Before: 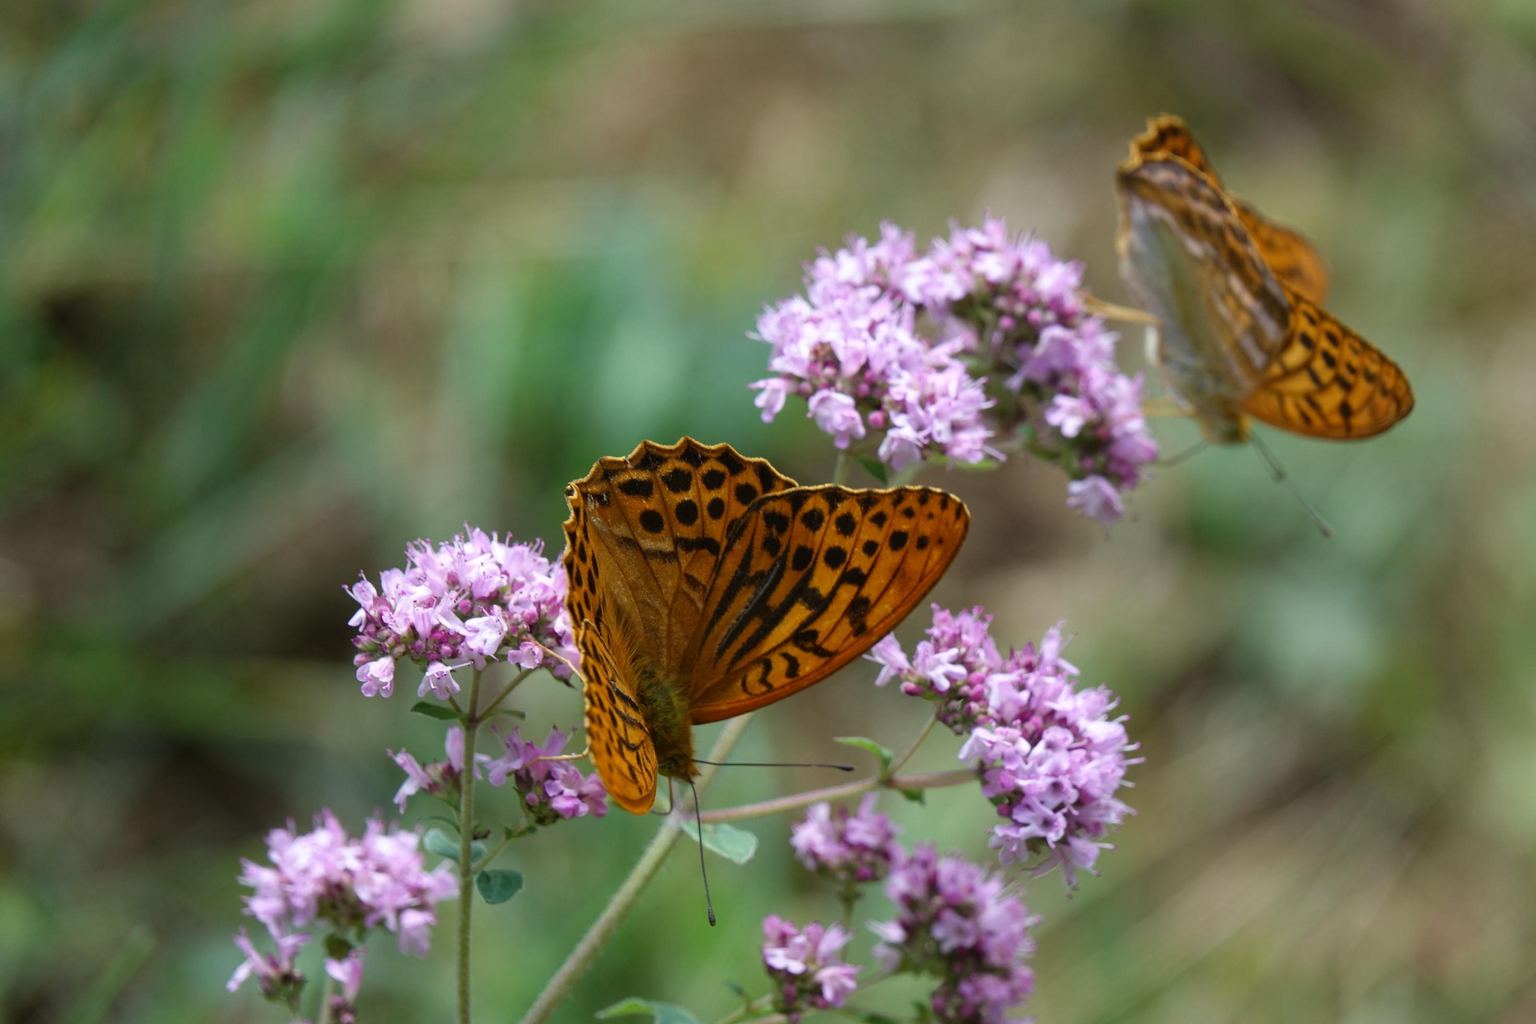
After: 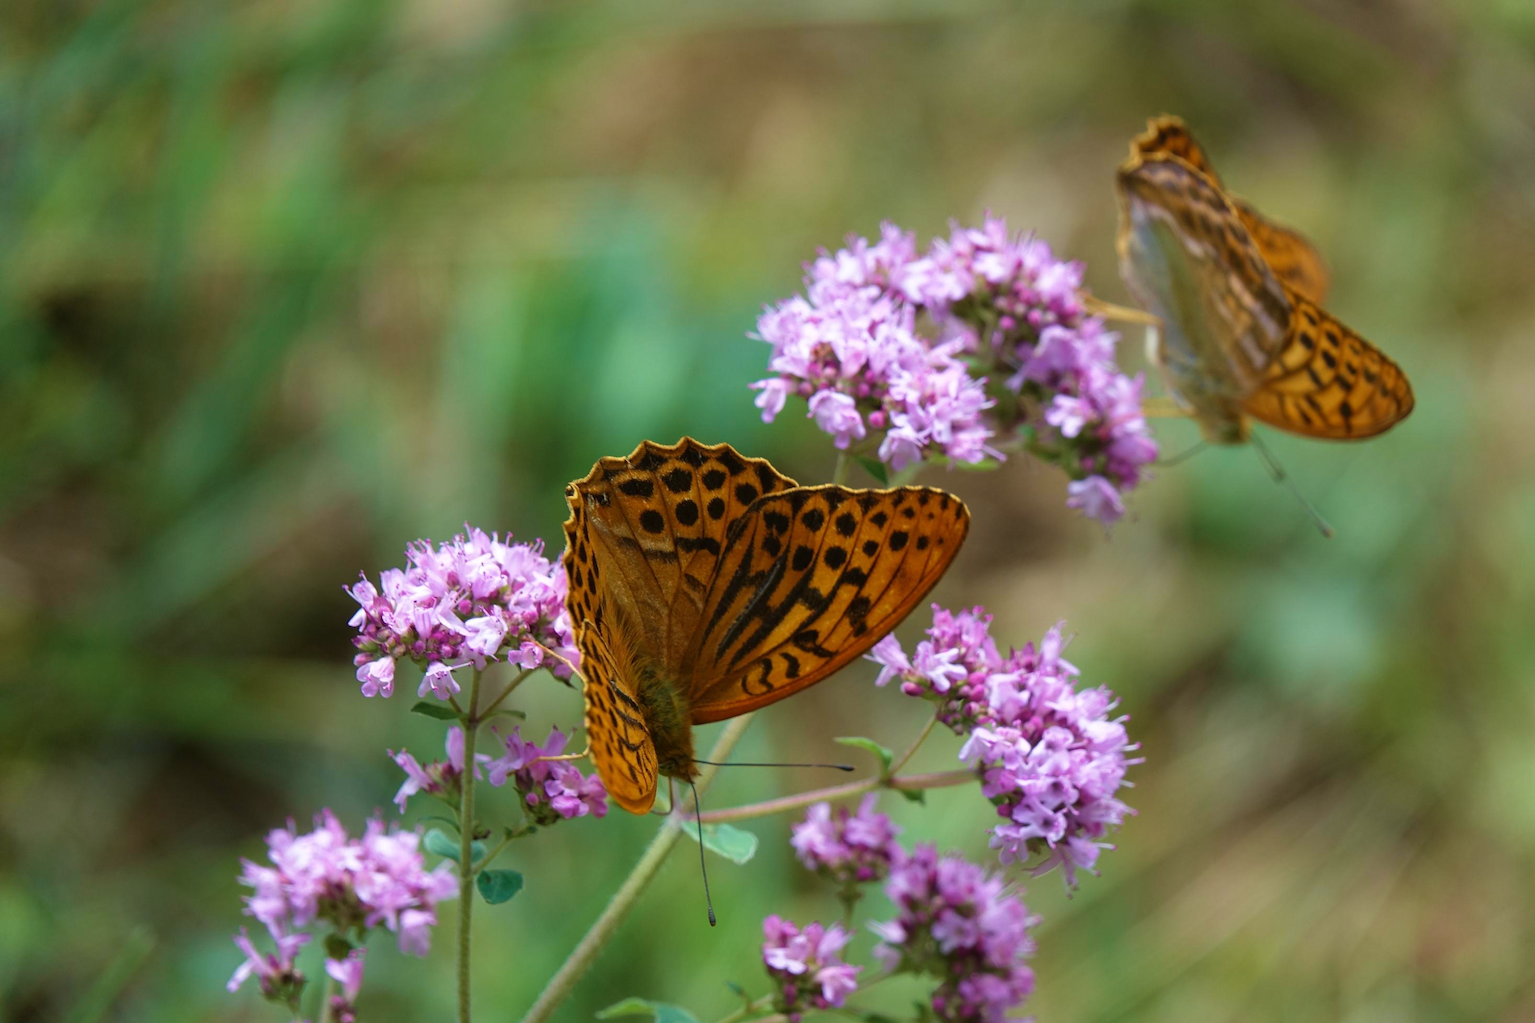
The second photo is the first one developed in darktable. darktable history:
velvia: strength 44.65%
